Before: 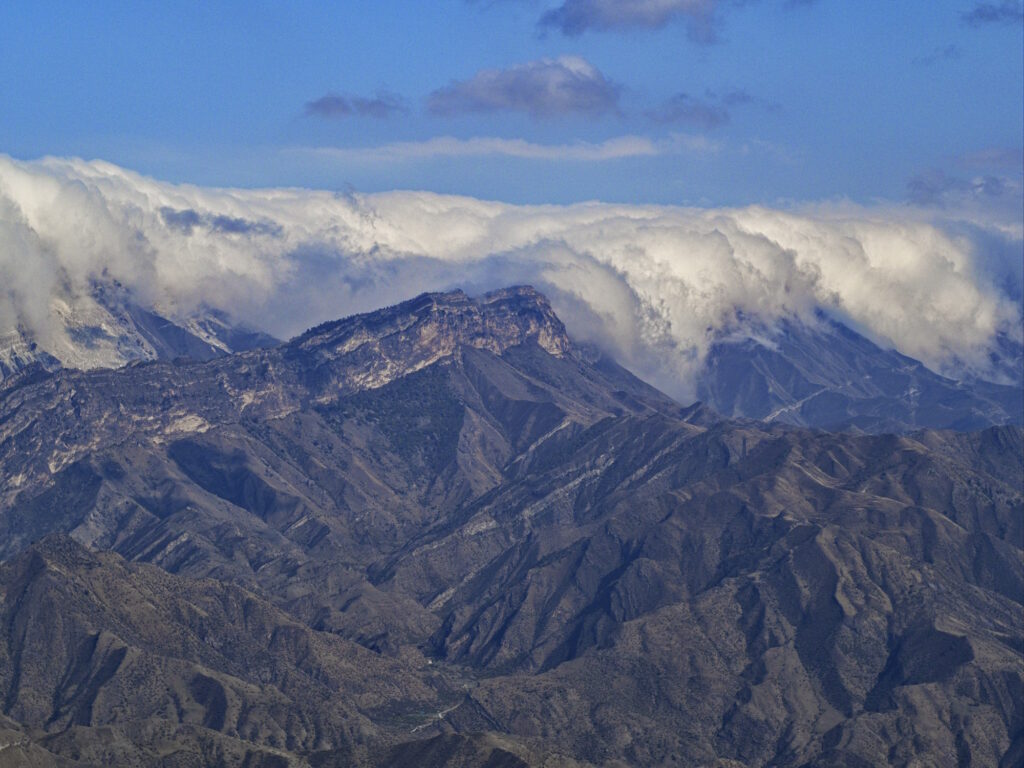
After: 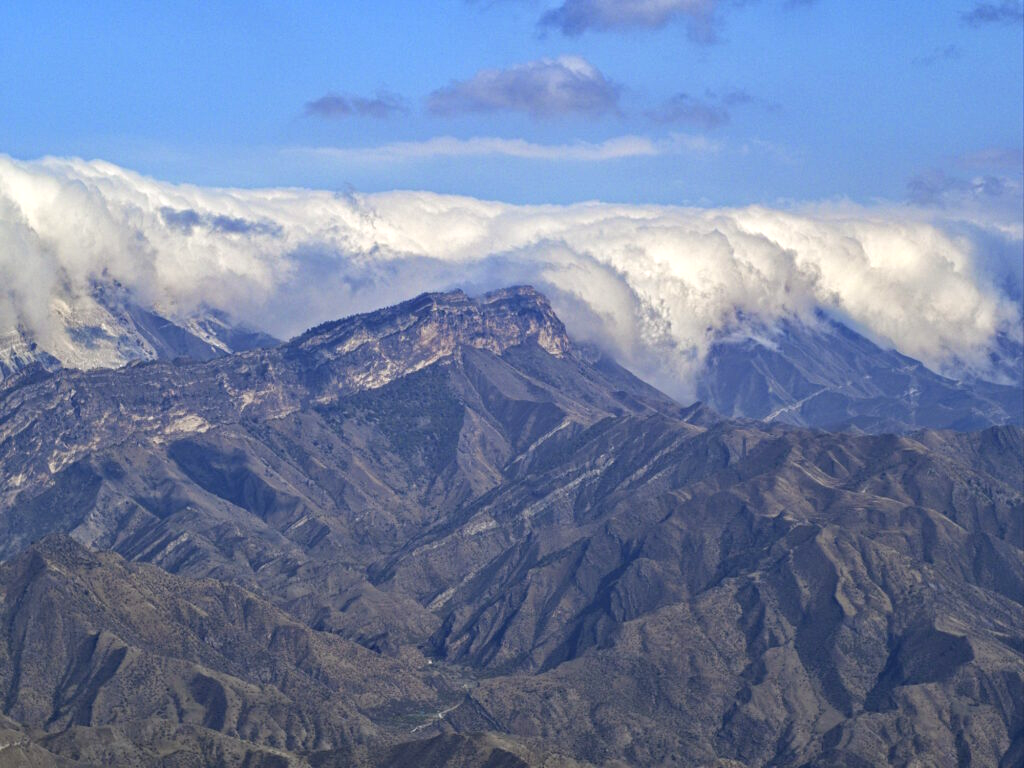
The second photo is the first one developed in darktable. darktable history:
exposure: exposure 0.56 EV, compensate exposure bias true
